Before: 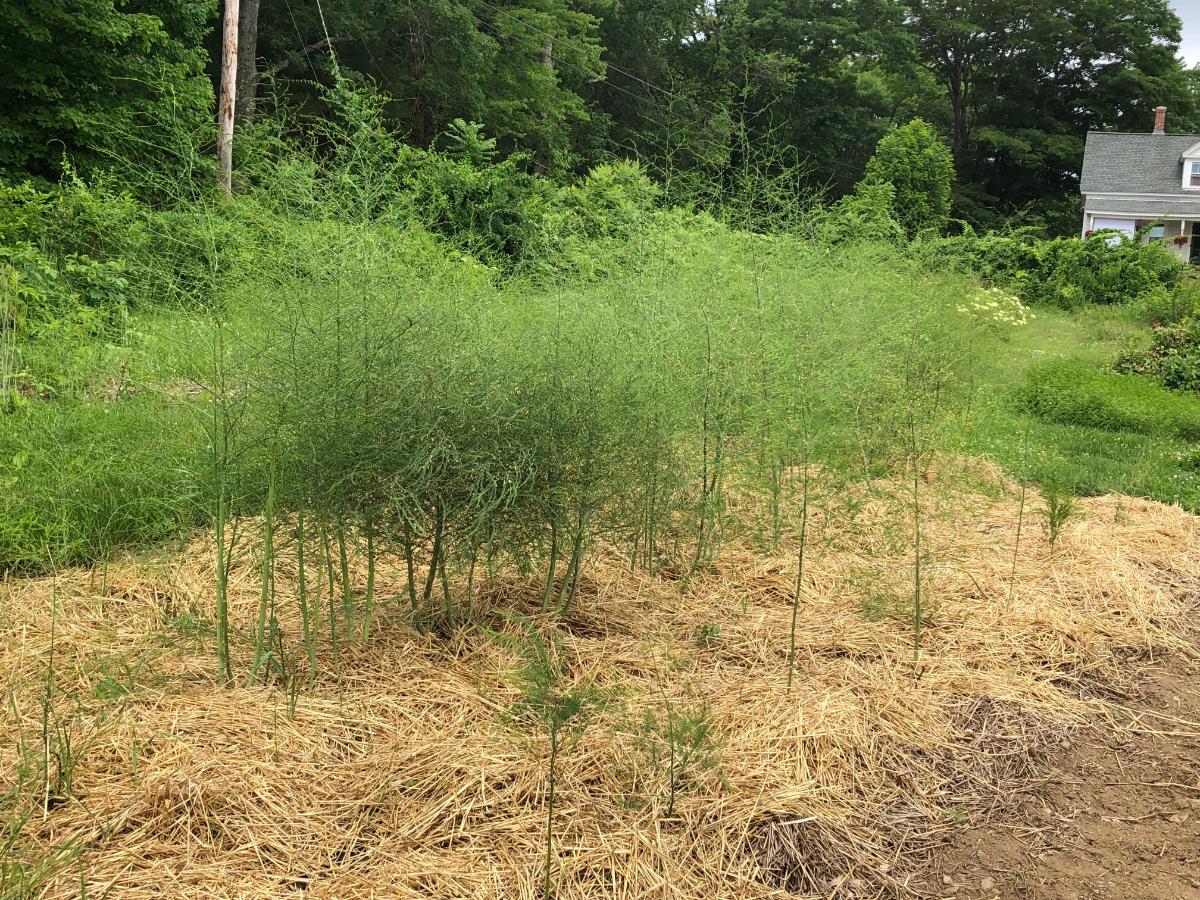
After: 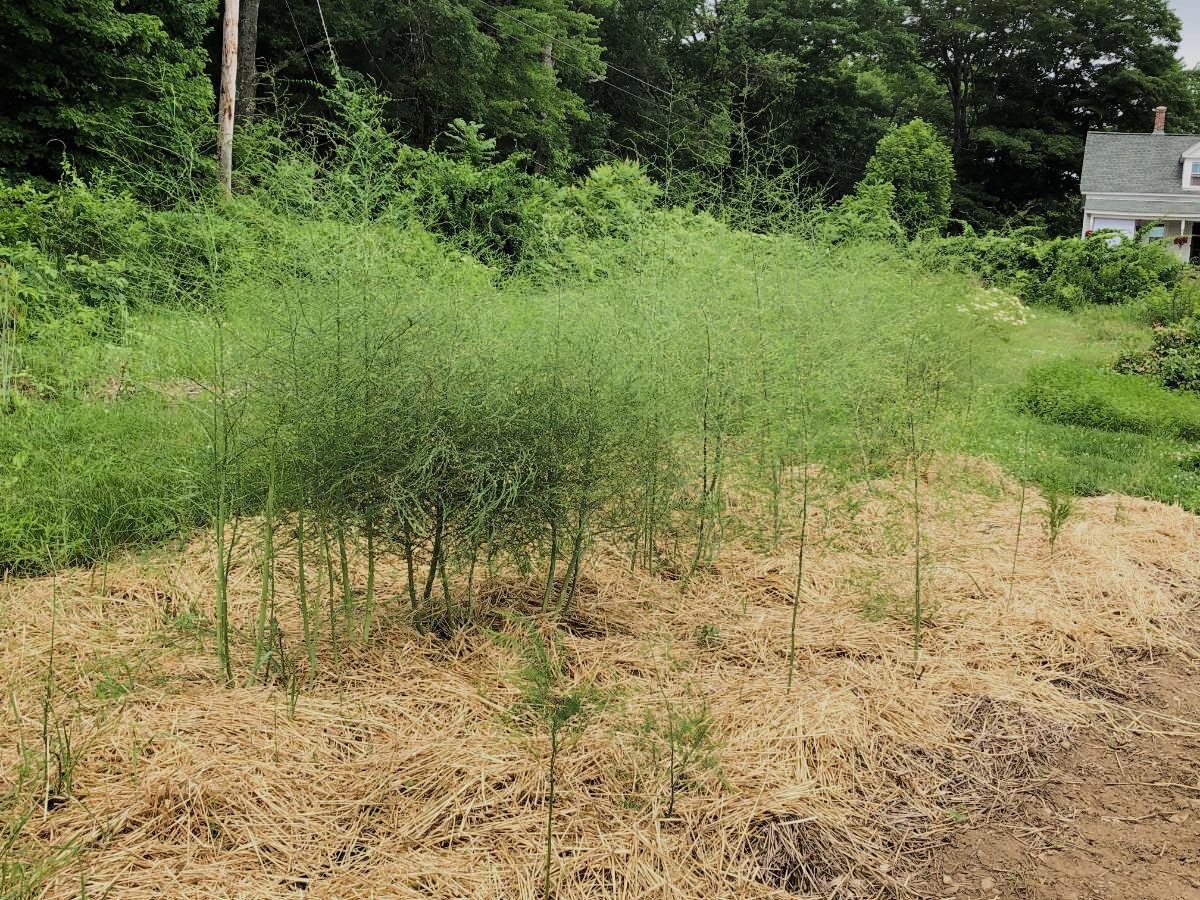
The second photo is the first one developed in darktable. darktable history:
filmic rgb: black relative exposure -7.65 EV, white relative exposure 4.56 EV, hardness 3.61, add noise in highlights 0.002, color science v3 (2019), use custom middle-gray values true, iterations of high-quality reconstruction 0, contrast in highlights soft
contrast brightness saturation: contrast 0.104, brightness 0.016, saturation 0.022
